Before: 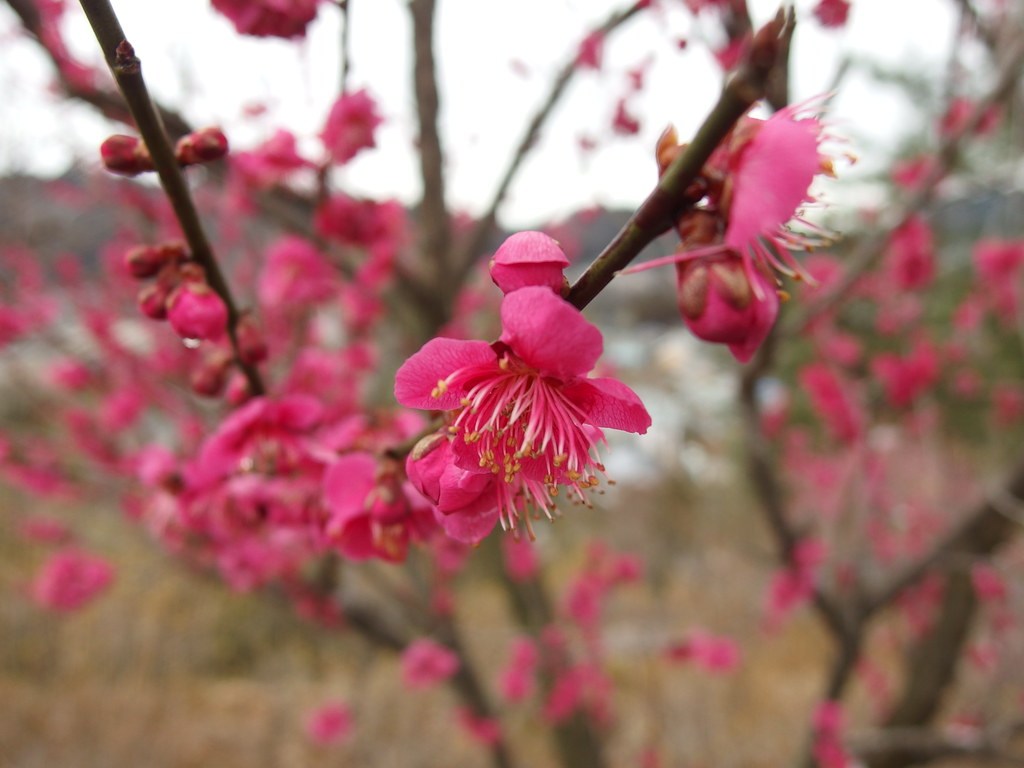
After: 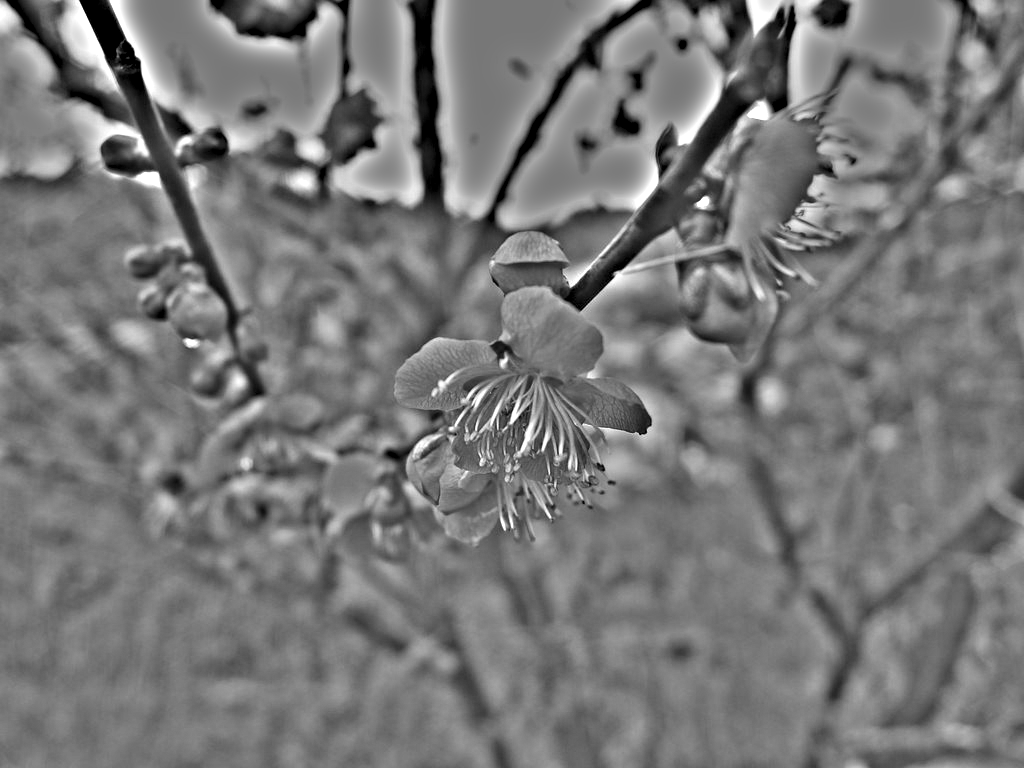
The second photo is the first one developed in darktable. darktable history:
white balance: emerald 1
highpass: on, module defaults
